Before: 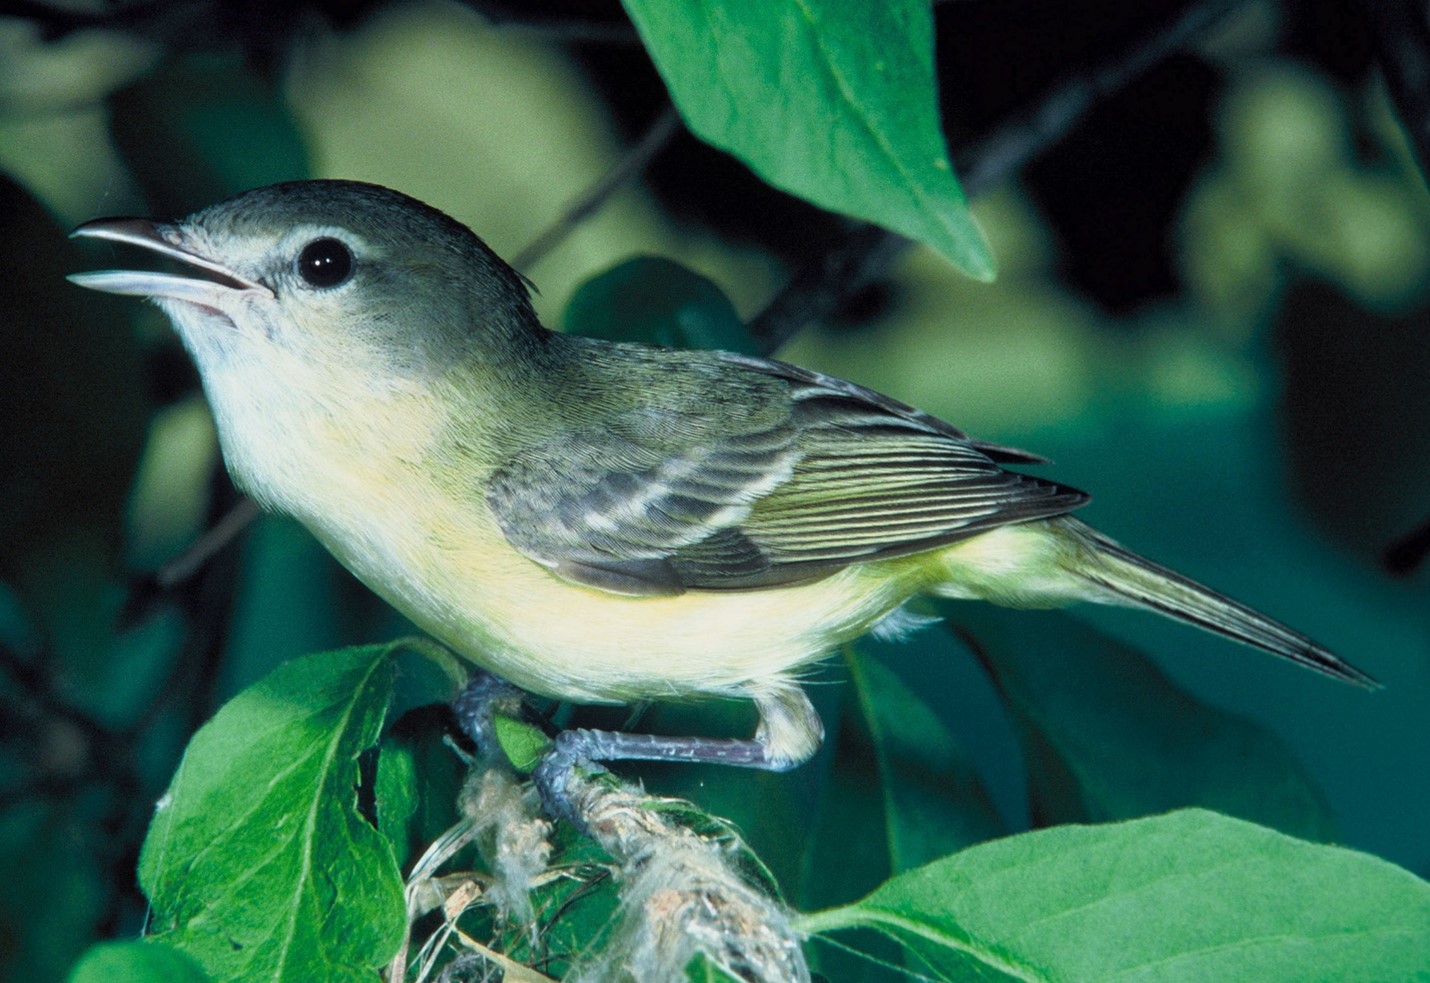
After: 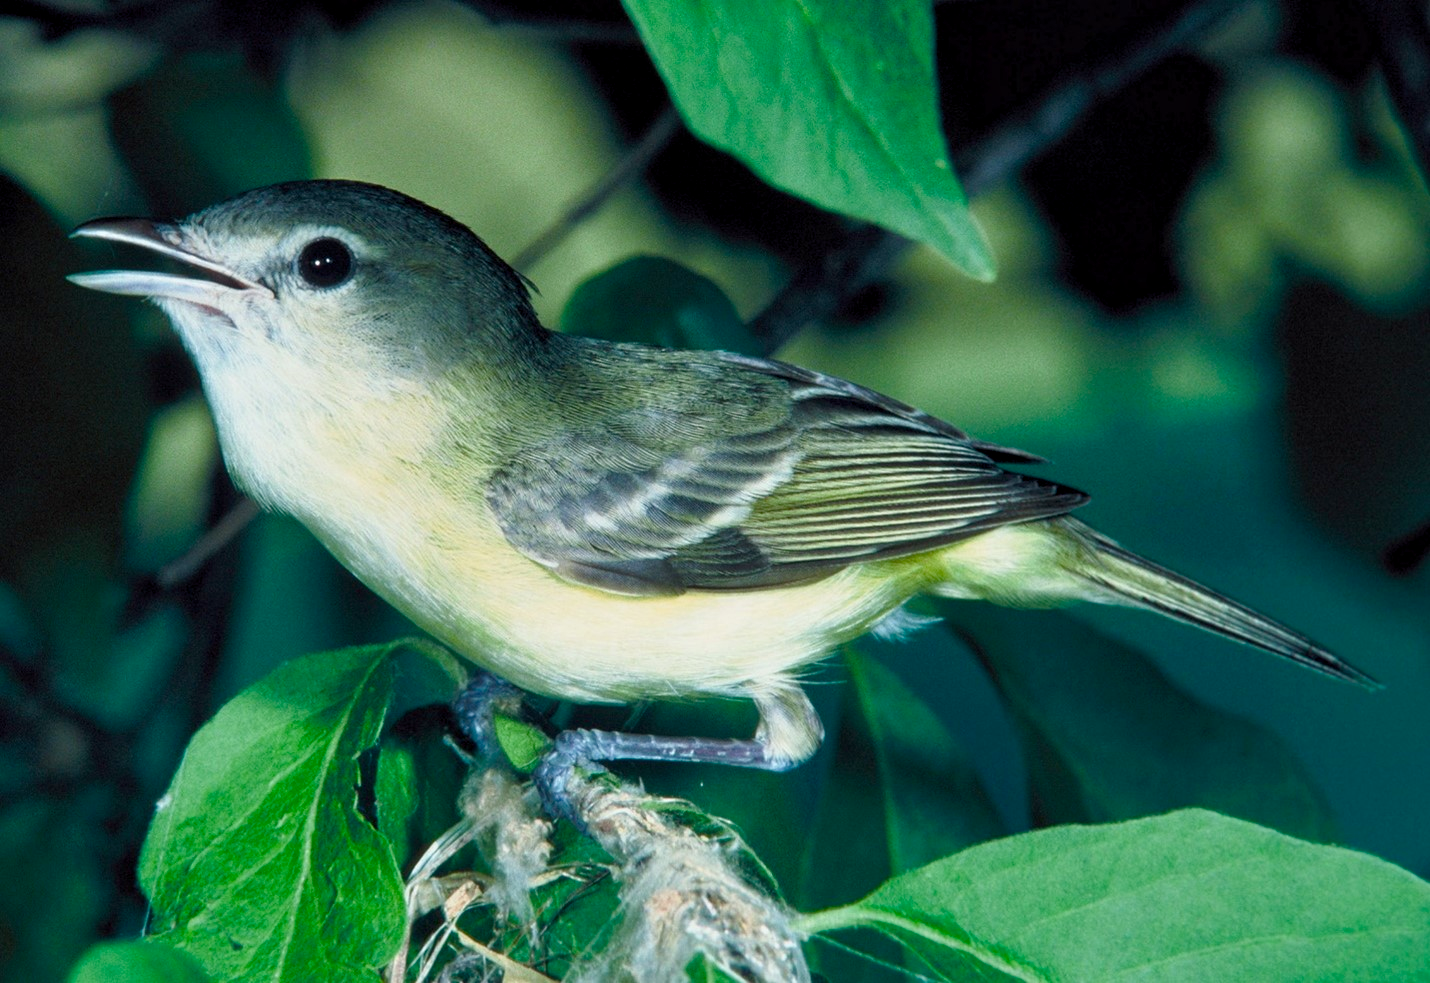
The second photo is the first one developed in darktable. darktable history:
color balance rgb: perceptual saturation grading › global saturation 20%, perceptual saturation grading › highlights -25%, perceptual saturation grading › shadows 25%
contrast equalizer: octaves 7, y [[0.6 ×6], [0.55 ×6], [0 ×6], [0 ×6], [0 ×6]], mix 0.15
